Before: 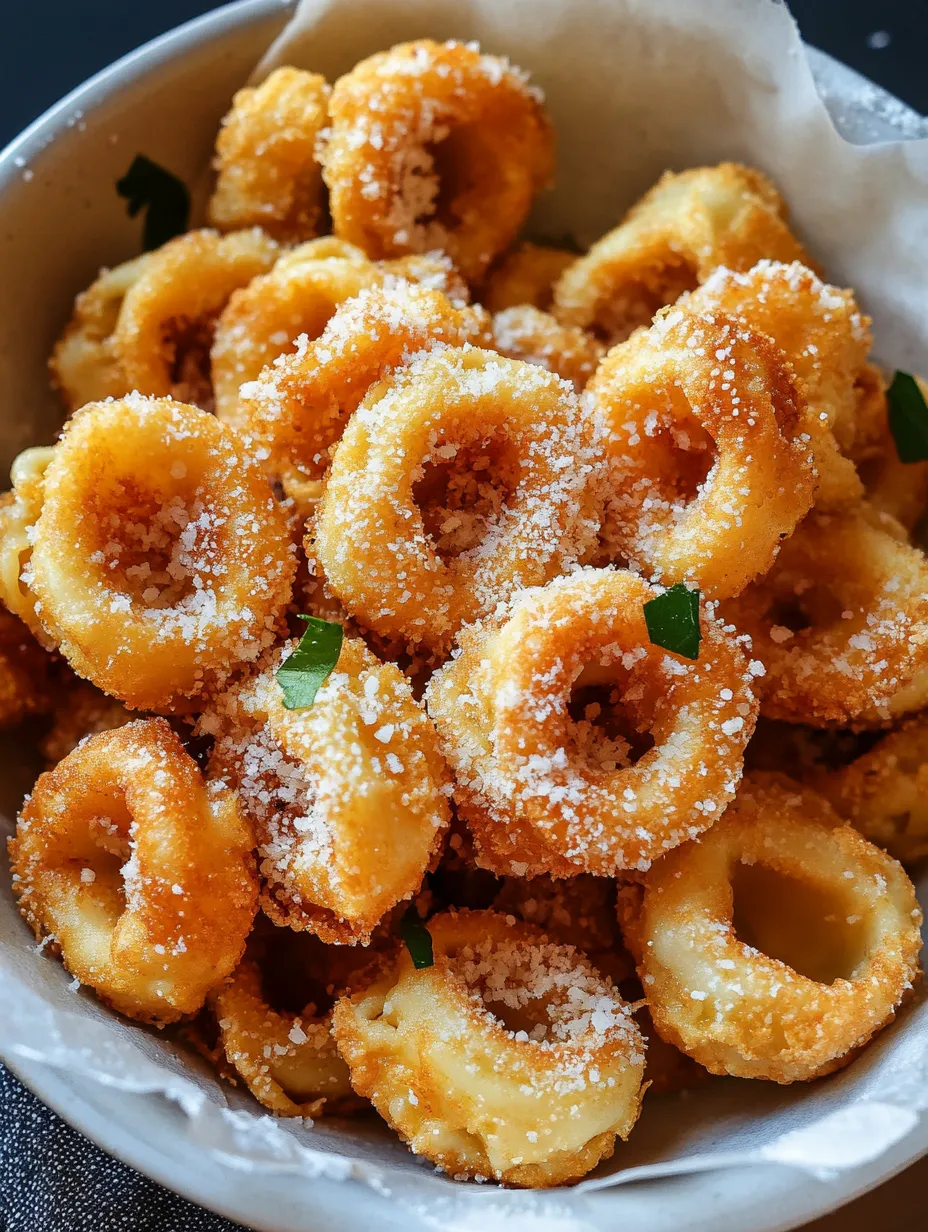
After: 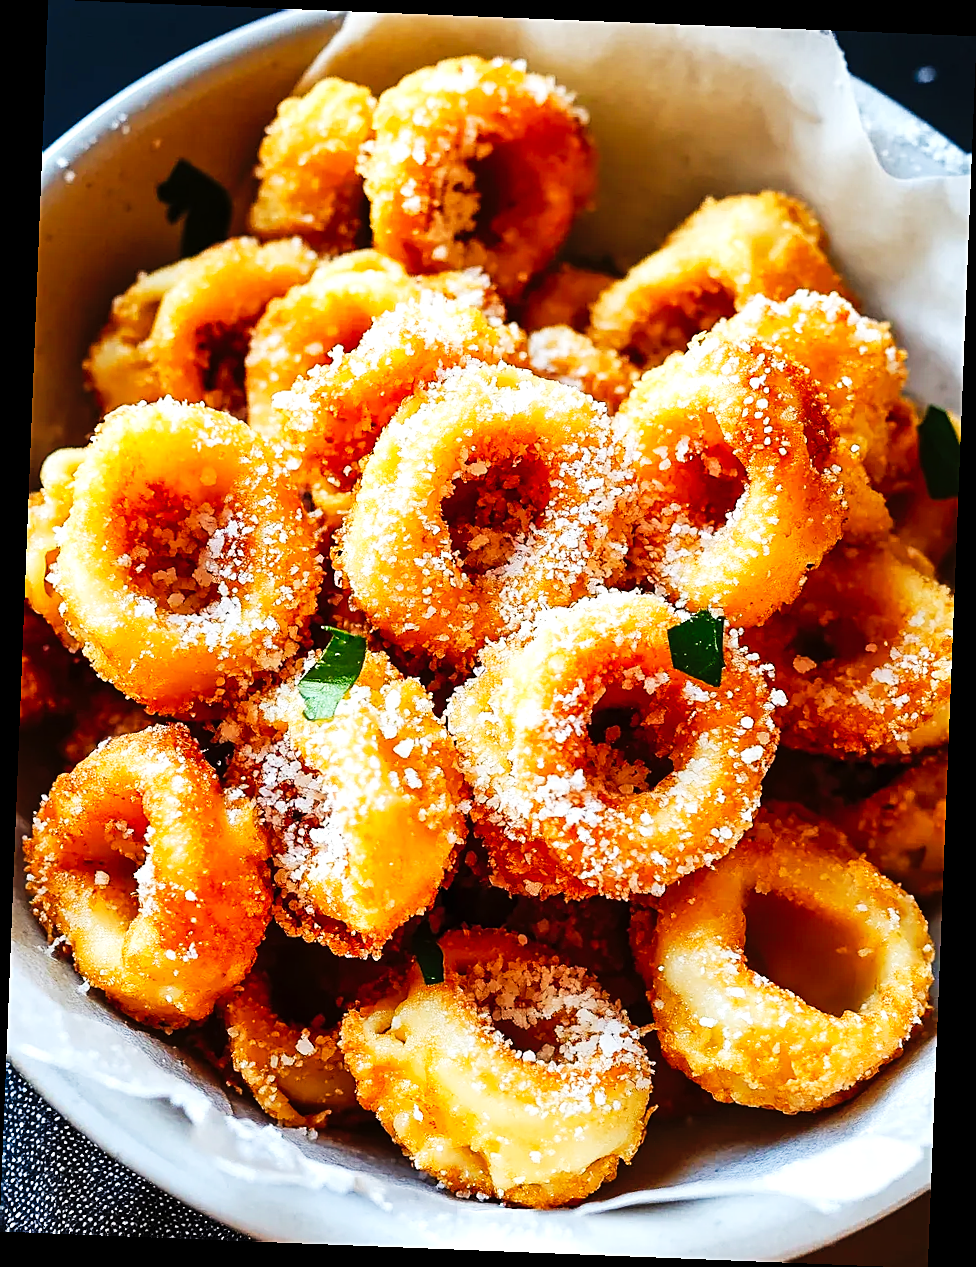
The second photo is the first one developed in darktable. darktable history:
rotate and perspective: rotation 2.27°, automatic cropping off
exposure: exposure 0.515 EV, compensate highlight preservation false
sharpen: on, module defaults
tone curve: curves: ch0 [(0, 0) (0.003, 0.002) (0.011, 0.006) (0.025, 0.014) (0.044, 0.02) (0.069, 0.027) (0.1, 0.036) (0.136, 0.05) (0.177, 0.081) (0.224, 0.118) (0.277, 0.183) (0.335, 0.262) (0.399, 0.351) (0.468, 0.456) (0.543, 0.571) (0.623, 0.692) (0.709, 0.795) (0.801, 0.88) (0.898, 0.948) (1, 1)], preserve colors none
